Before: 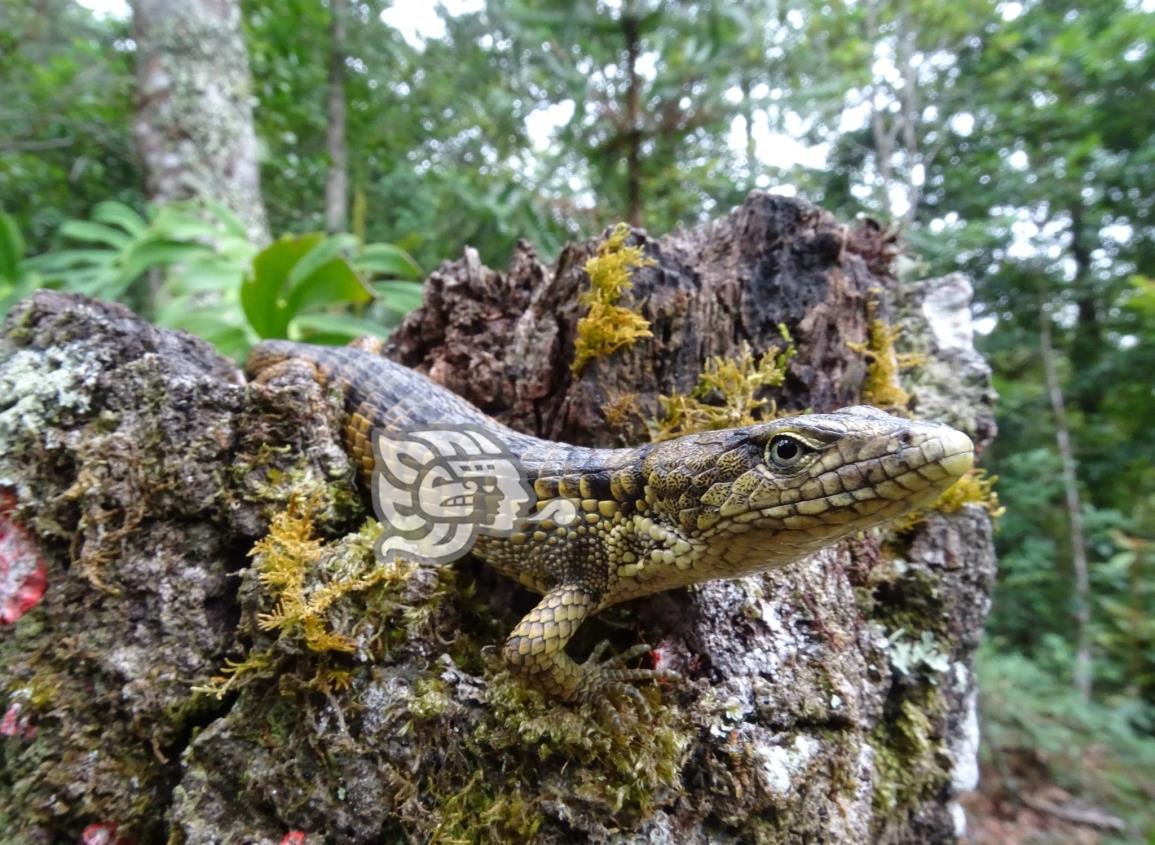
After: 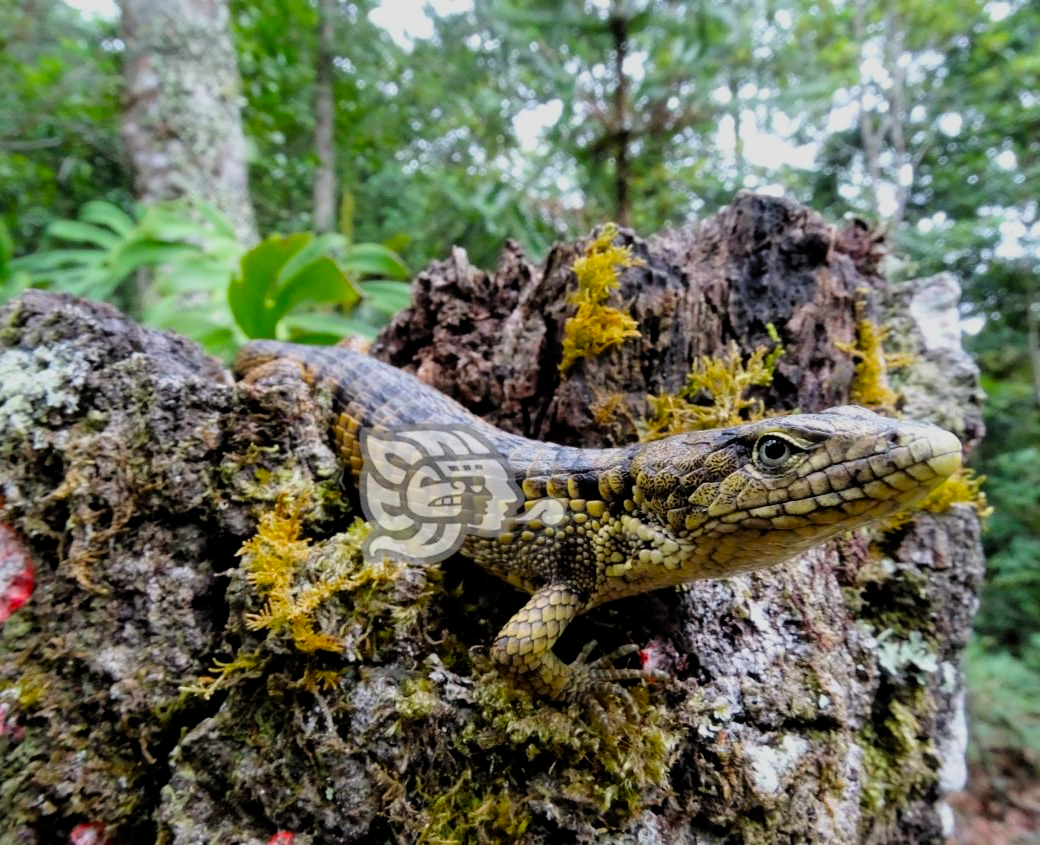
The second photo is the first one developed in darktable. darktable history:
filmic rgb: black relative exposure -7.75 EV, white relative exposure 4.4 EV, threshold 3 EV, target black luminance 0%, hardness 3.76, latitude 50.51%, contrast 1.074, highlights saturation mix 10%, shadows ↔ highlights balance -0.22%, color science v4 (2020), enable highlight reconstruction true
crop and rotate: left 1.088%, right 8.807%
